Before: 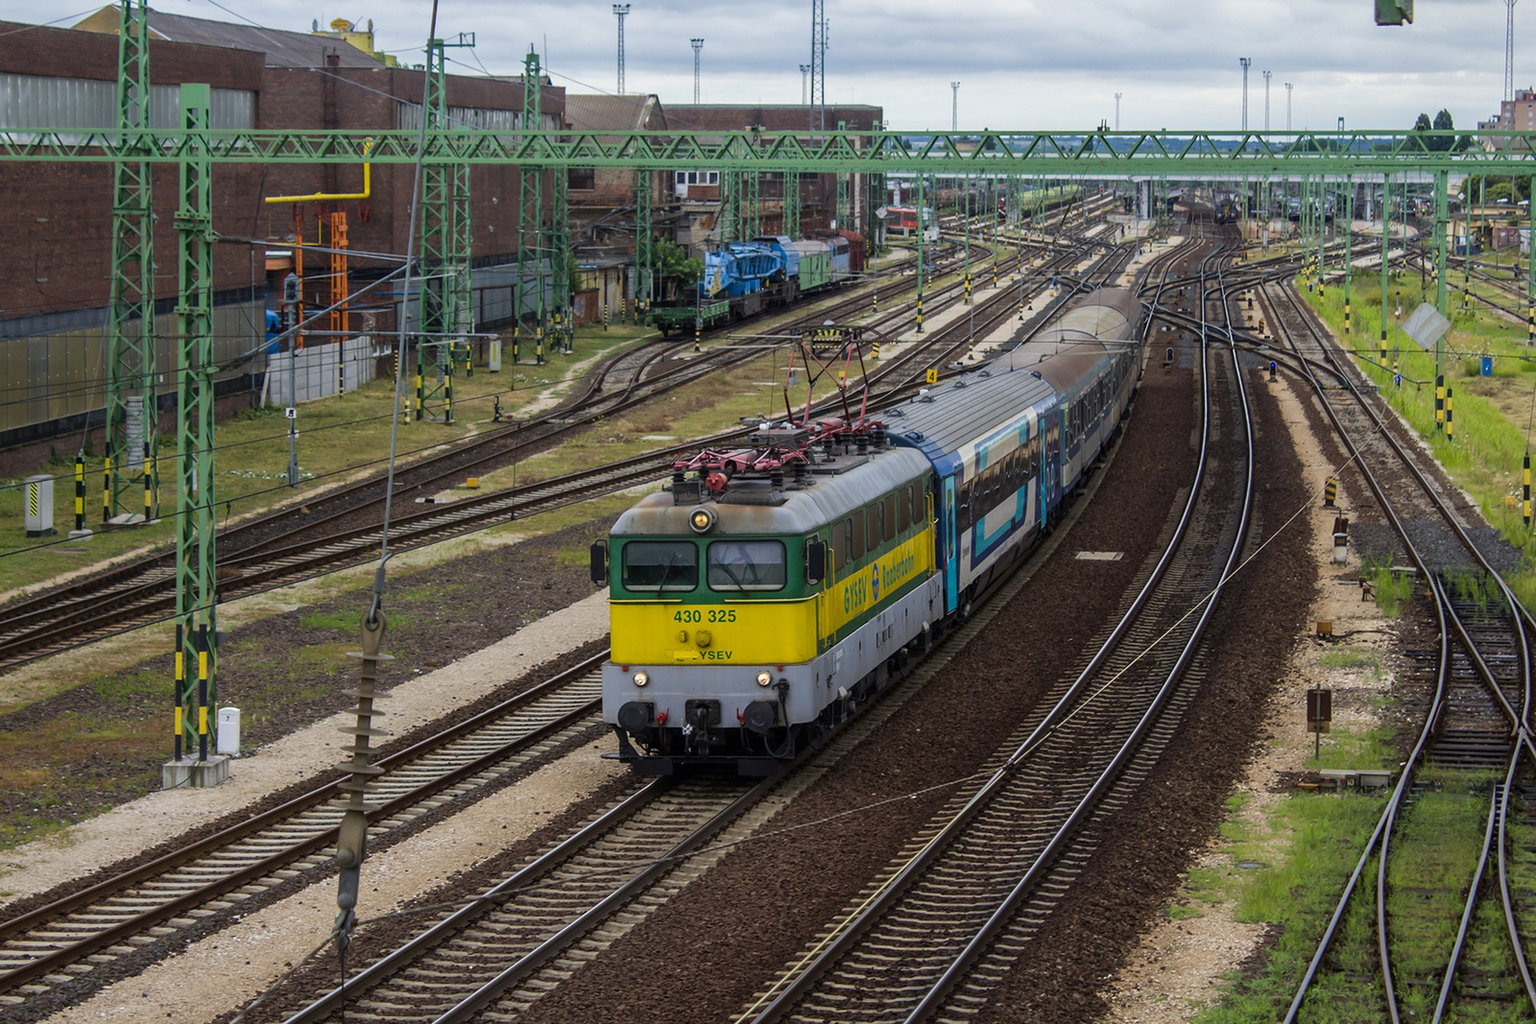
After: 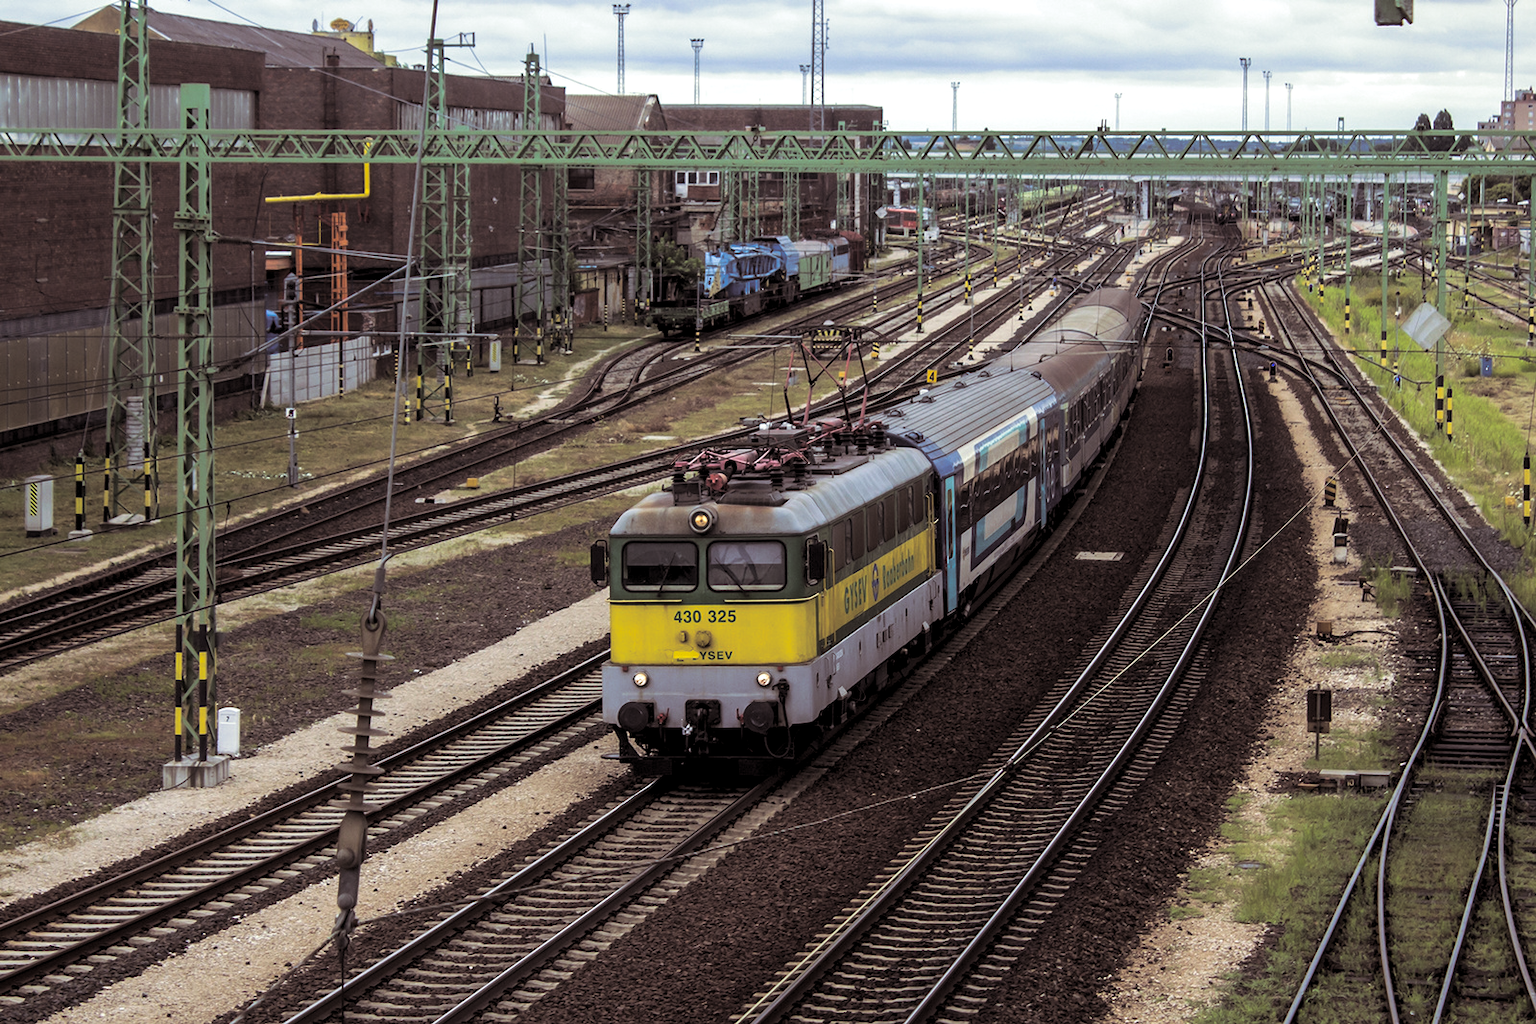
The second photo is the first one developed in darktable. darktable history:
levels: levels [0.055, 0.477, 0.9]
split-toning: shadows › saturation 0.2
